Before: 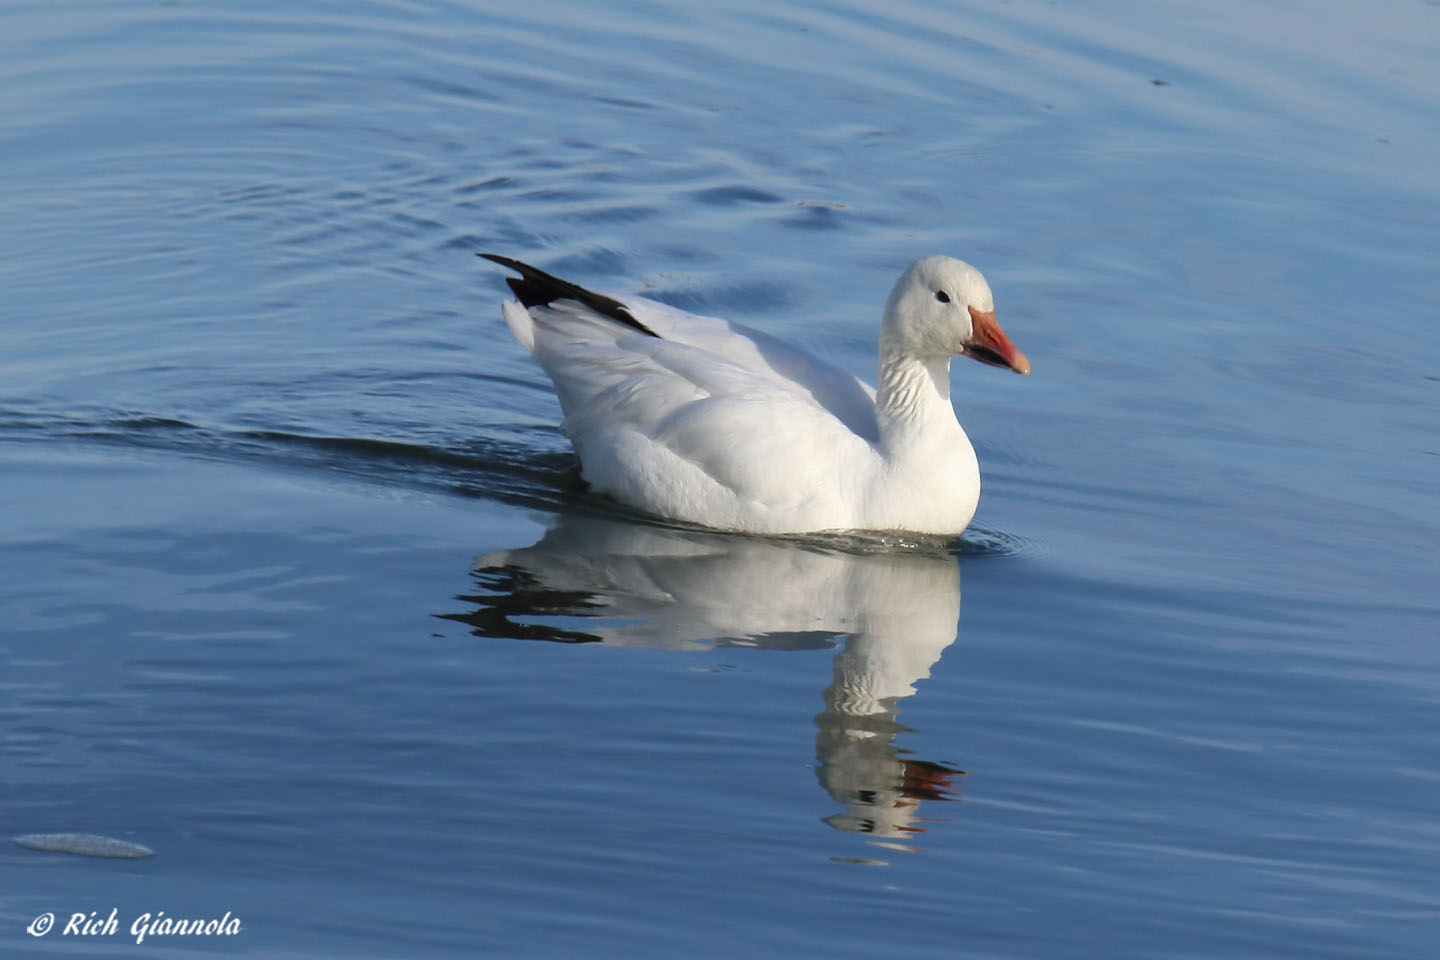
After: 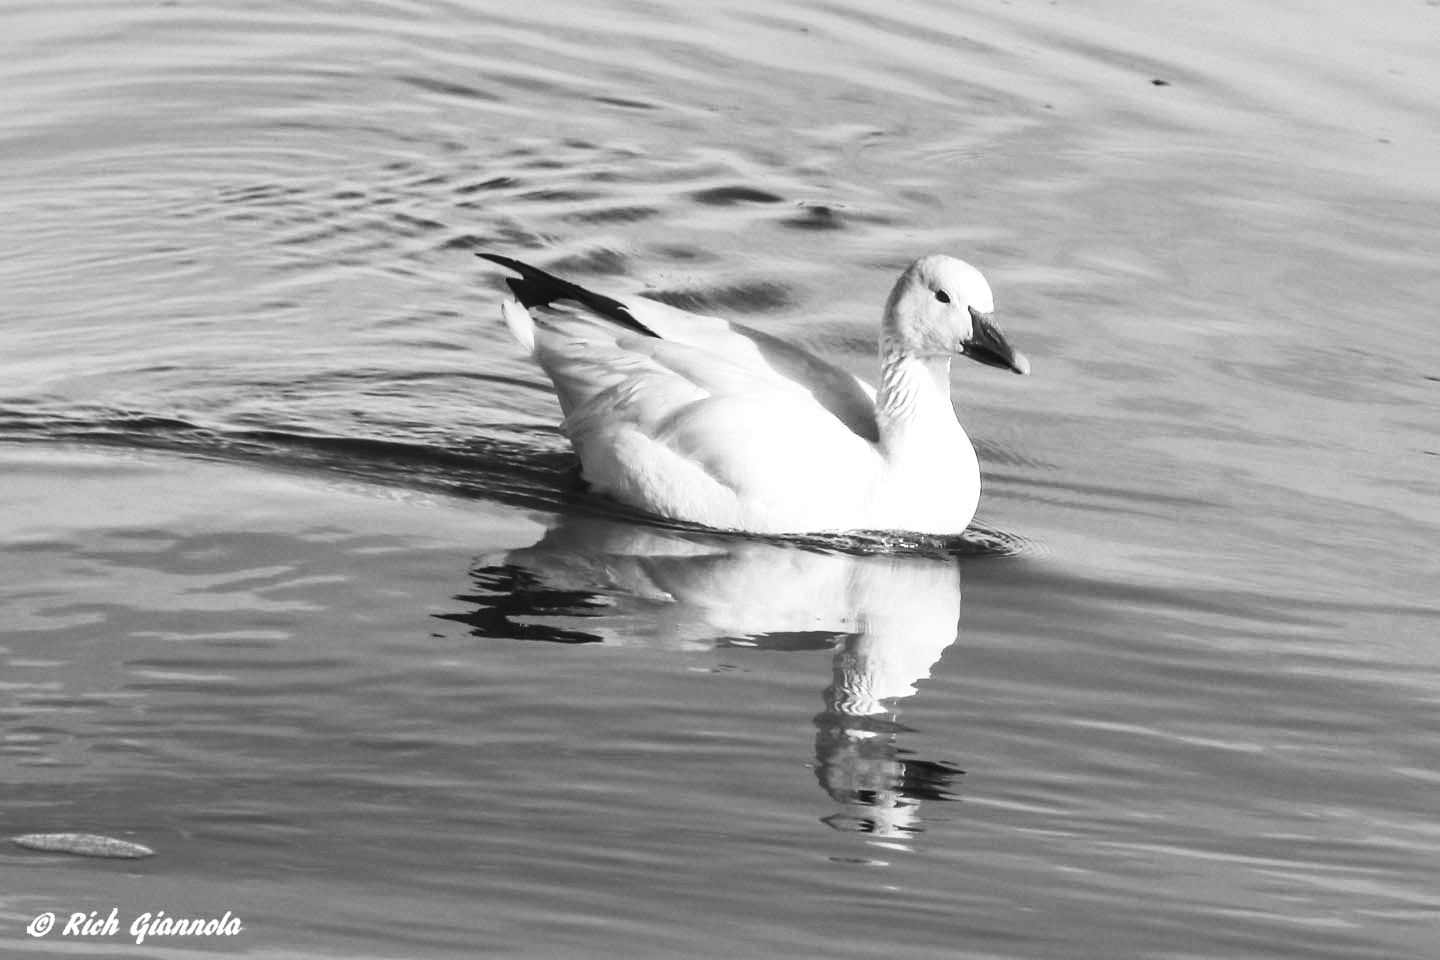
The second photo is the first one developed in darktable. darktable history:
local contrast: on, module defaults
contrast brightness saturation: contrast 0.53, brightness 0.47, saturation -1
shadows and highlights: low approximation 0.01, soften with gaussian
